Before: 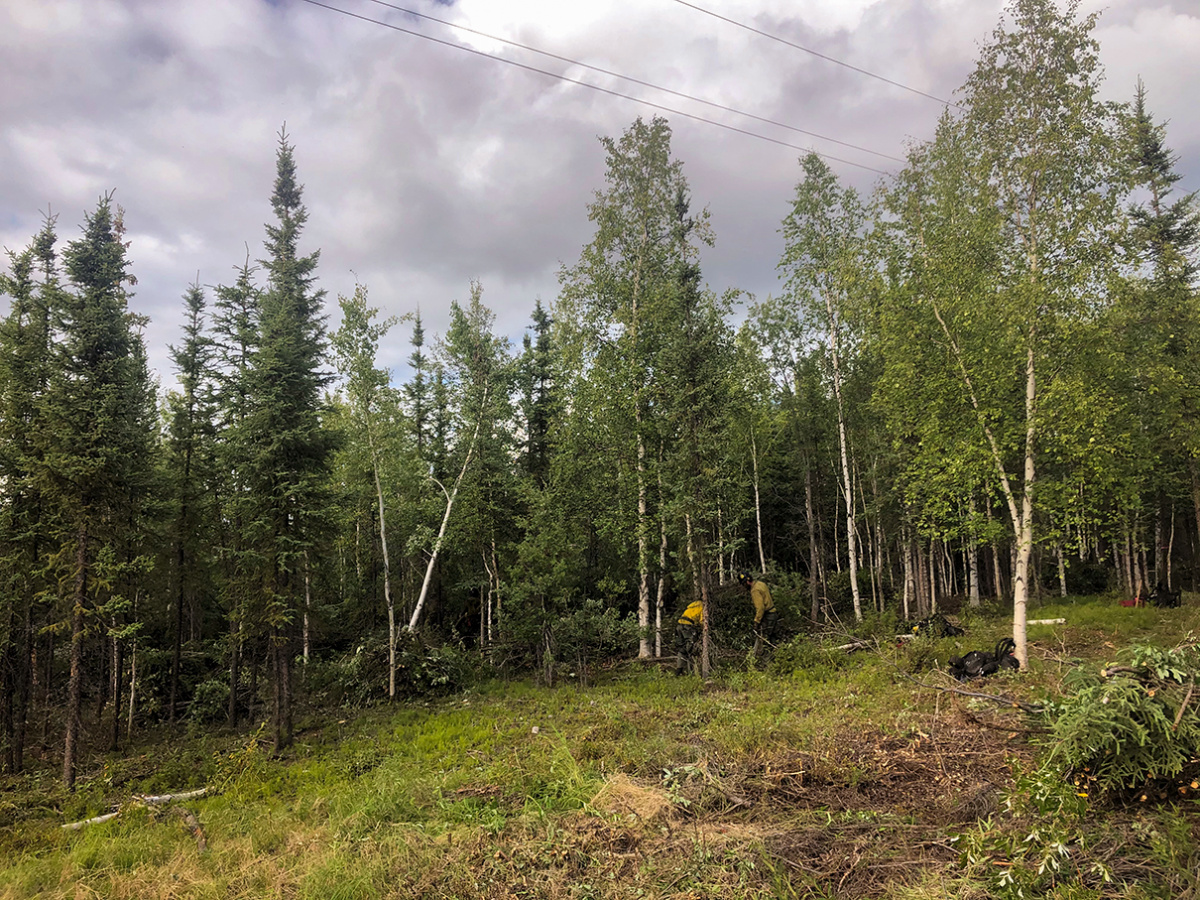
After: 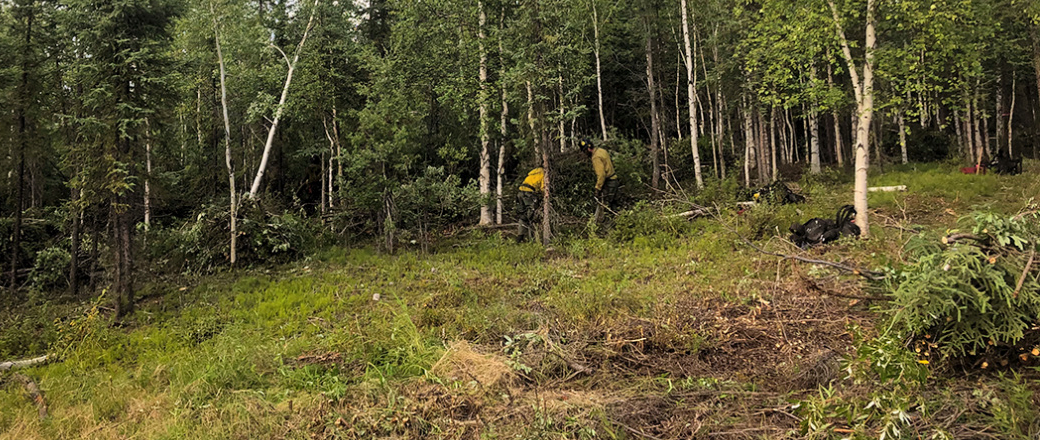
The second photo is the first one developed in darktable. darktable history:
shadows and highlights: highlights color adjustment 0%, soften with gaussian
crop and rotate: left 13.306%, top 48.129%, bottom 2.928%
